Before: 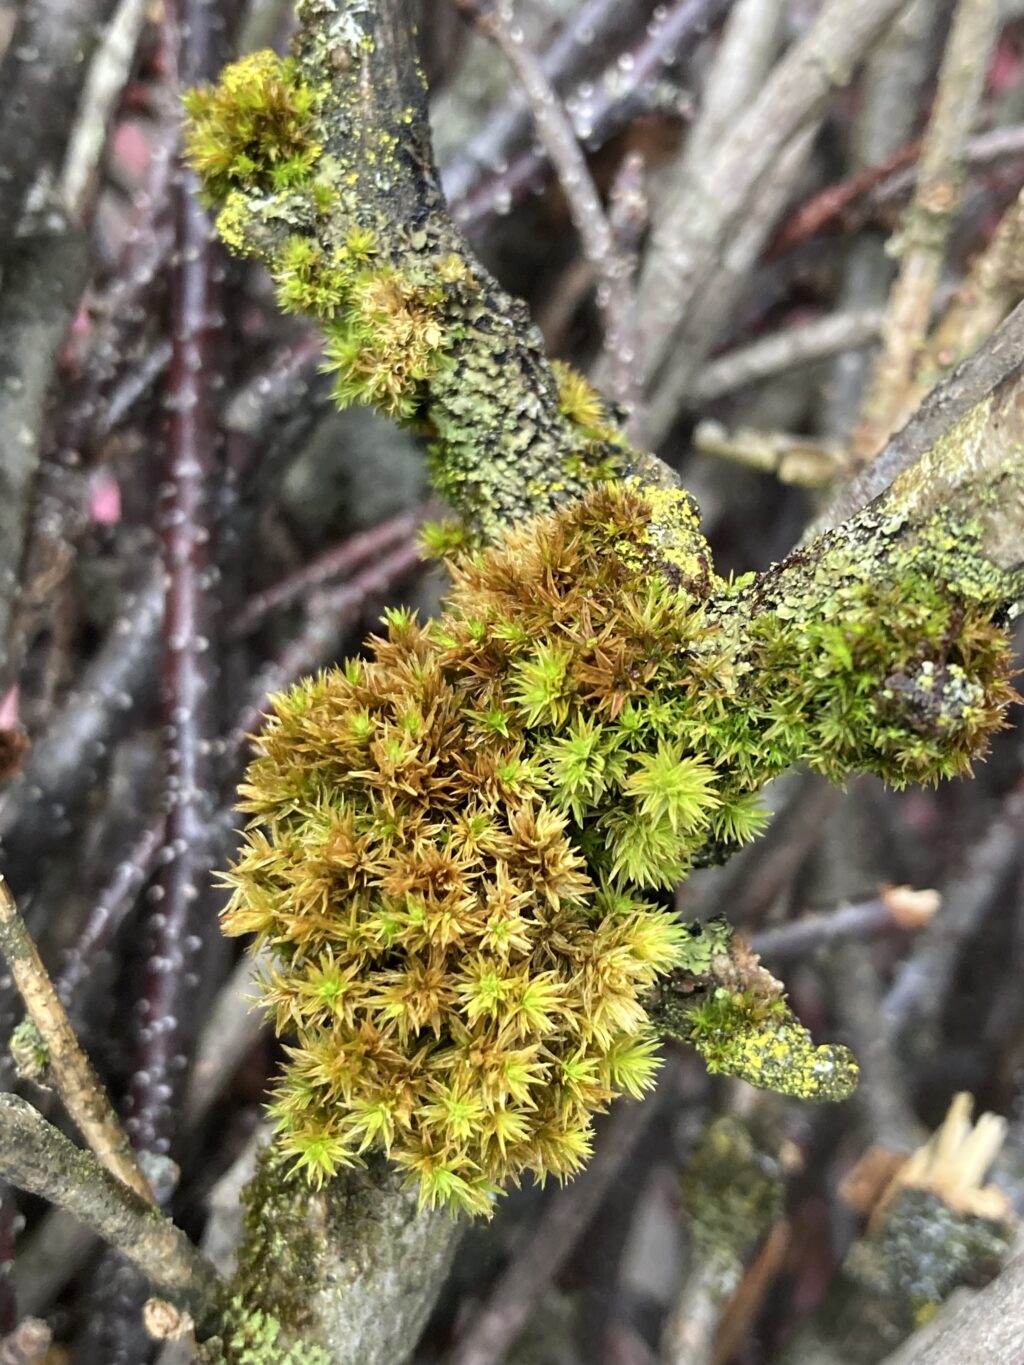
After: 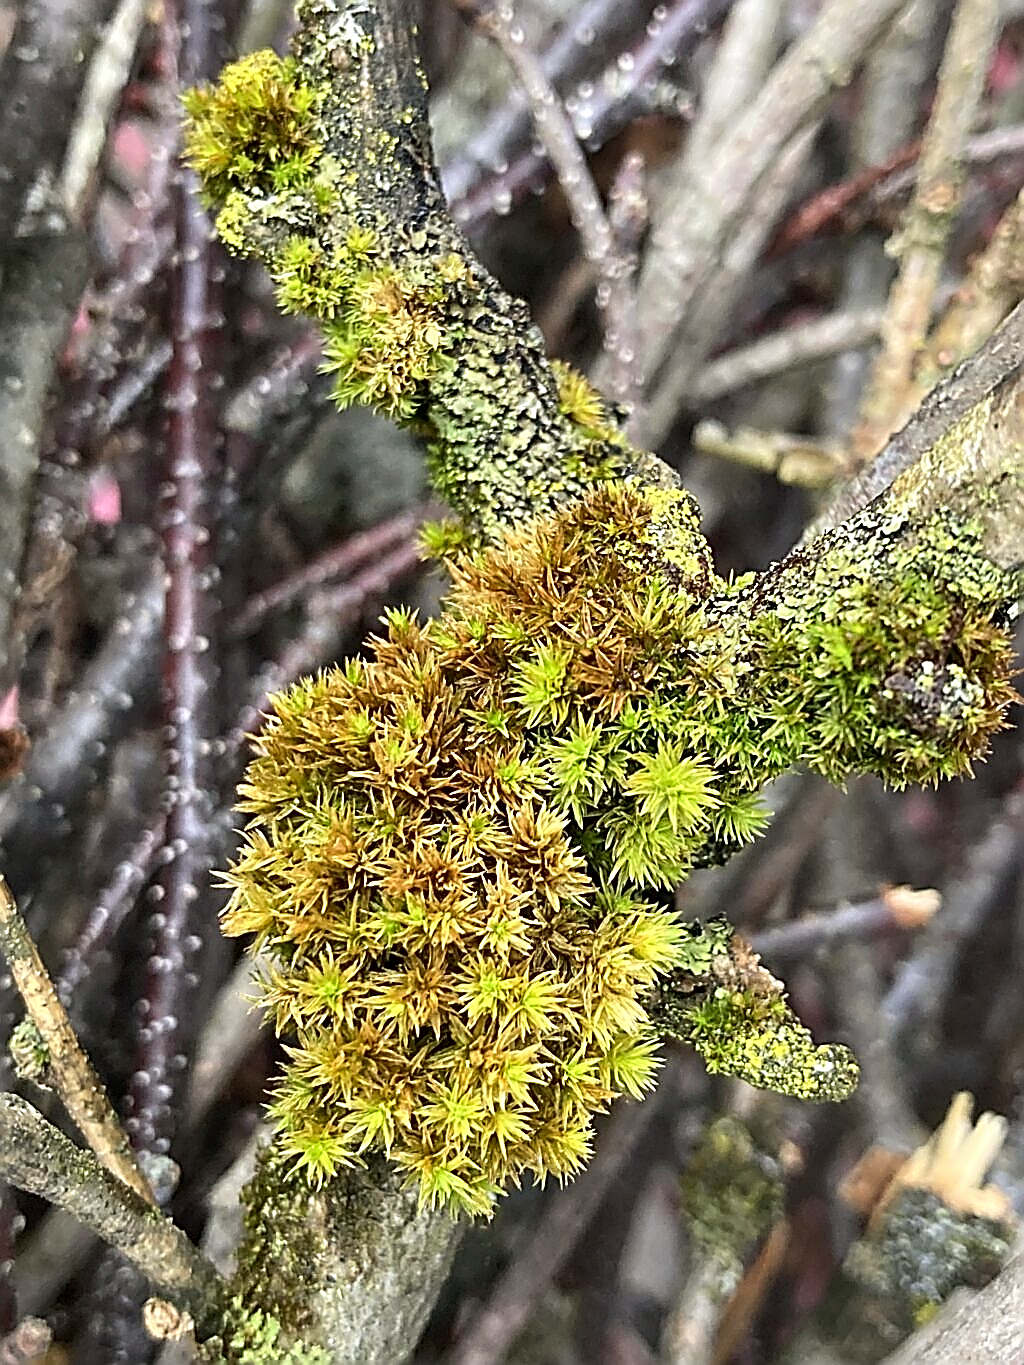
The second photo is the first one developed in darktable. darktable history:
sharpen: amount 2
contrast brightness saturation: contrast 0.1, brightness 0.03, saturation 0.09
color calibration: x 0.342, y 0.356, temperature 5122 K
tone equalizer: on, module defaults
